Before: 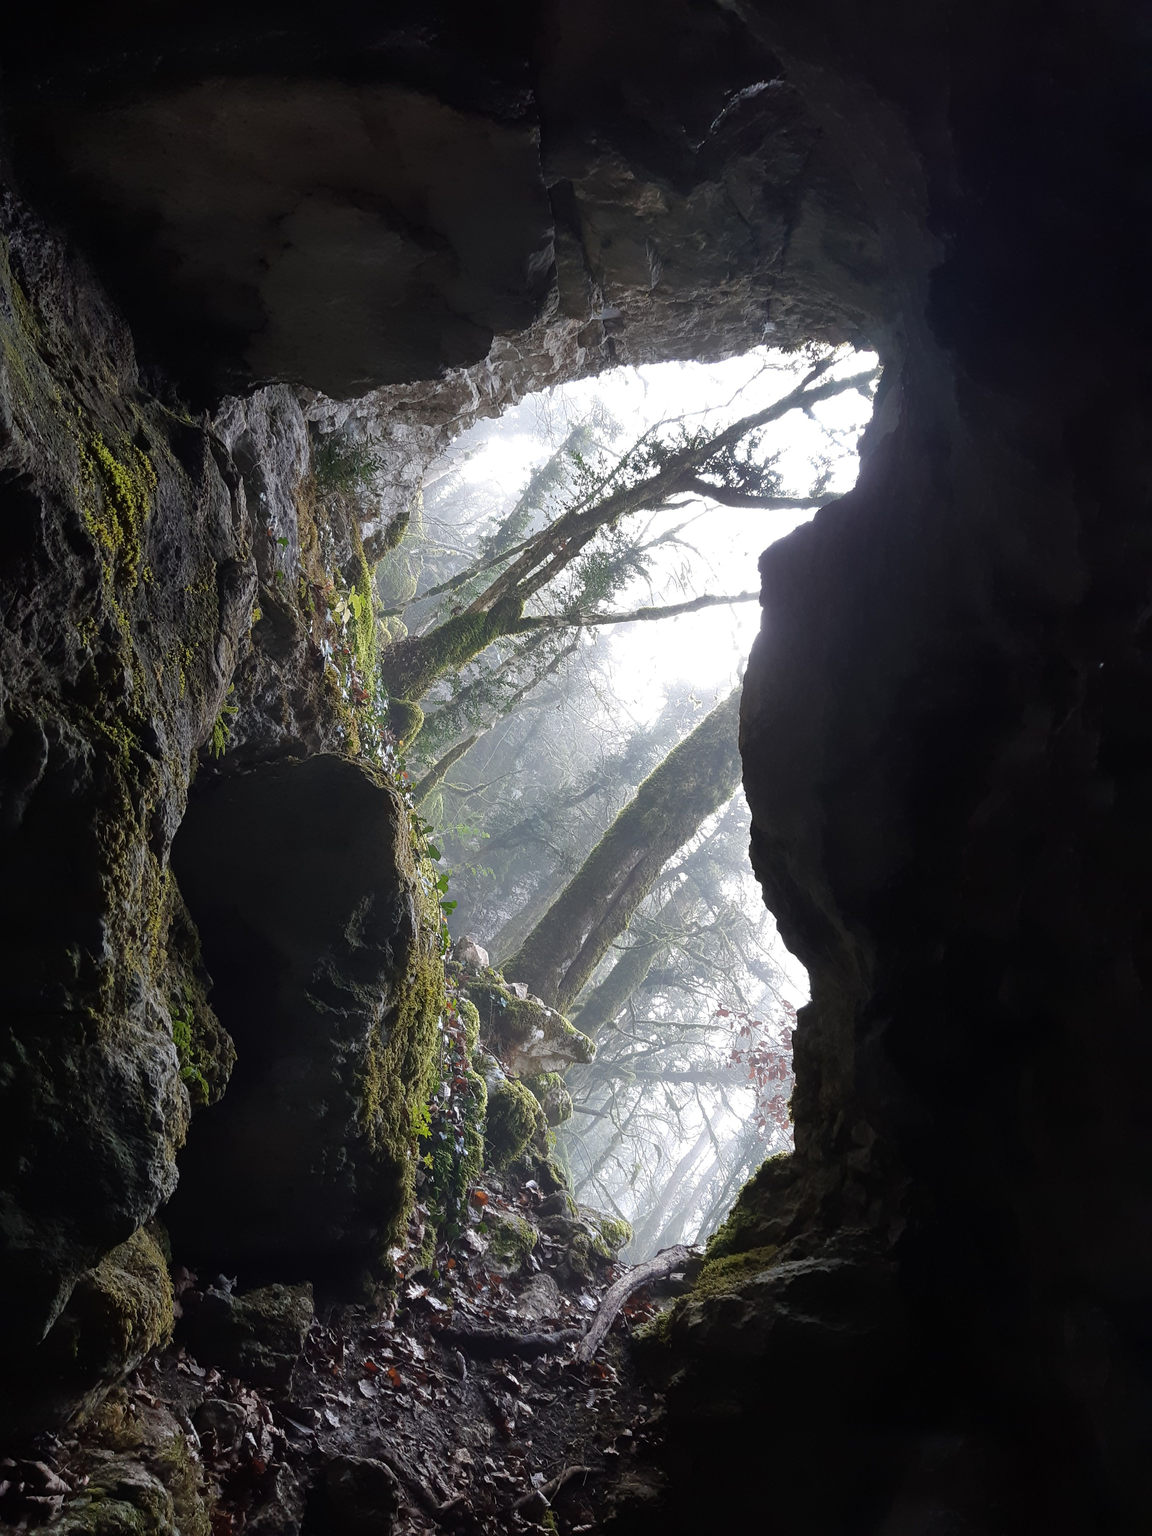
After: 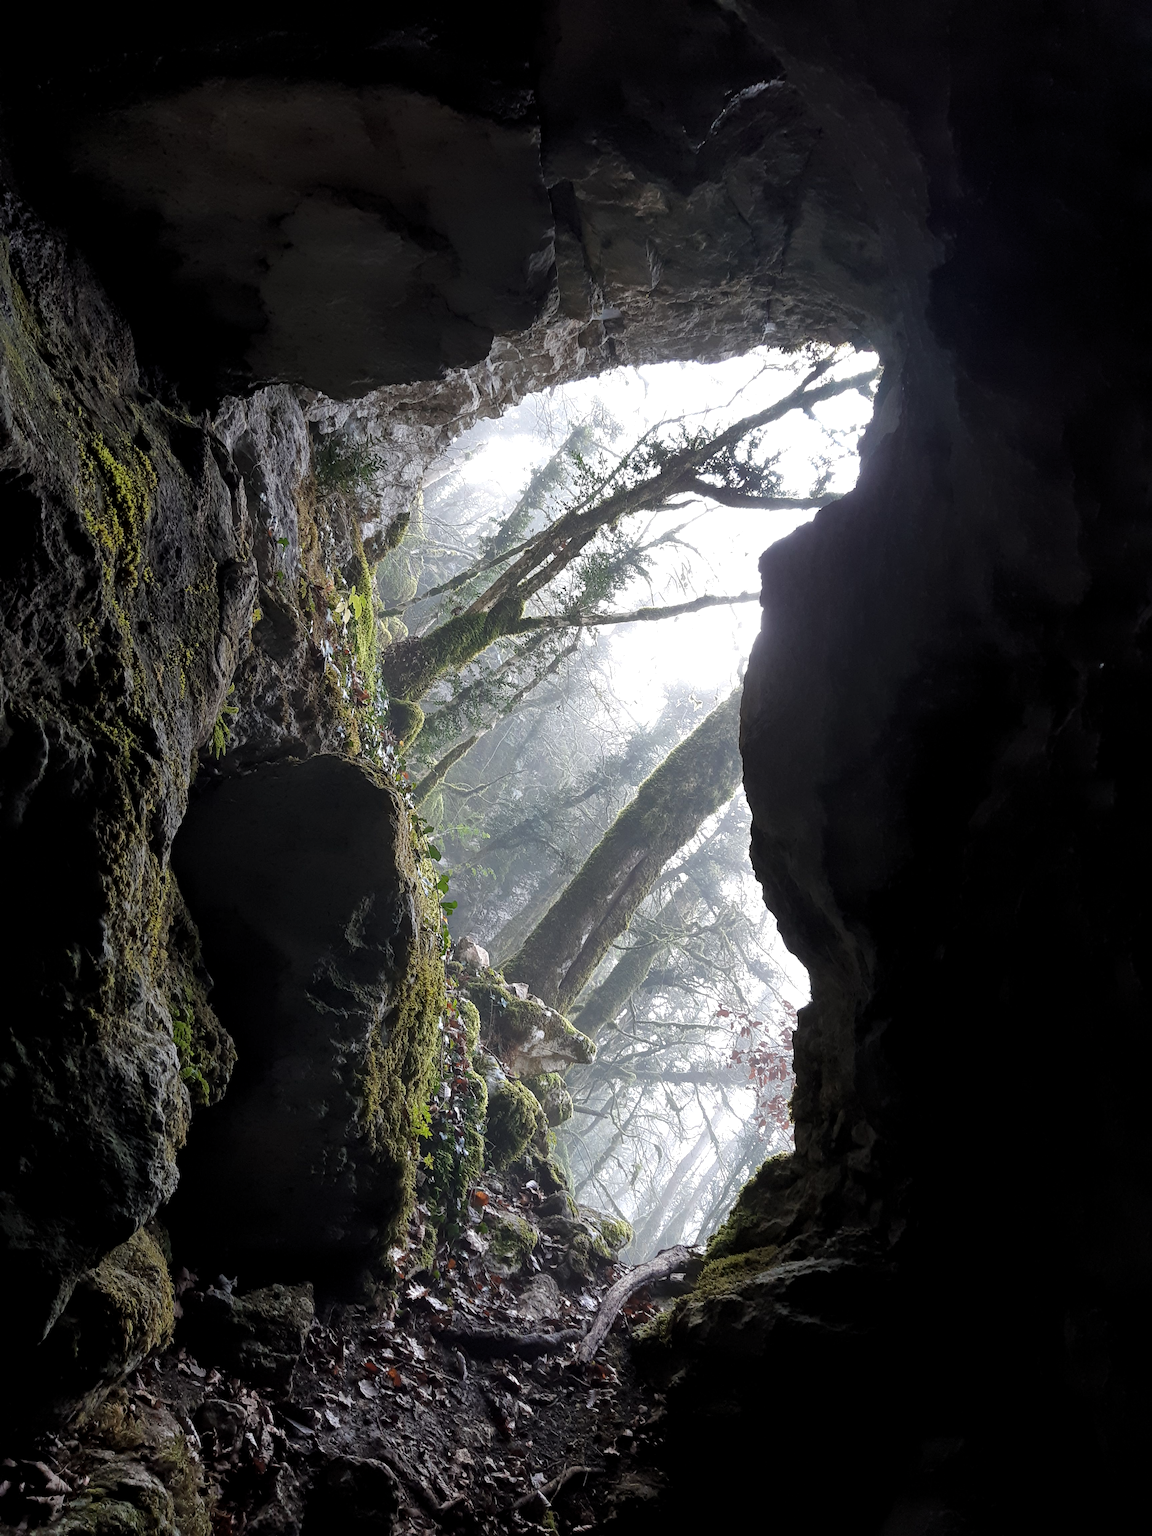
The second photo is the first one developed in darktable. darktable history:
levels: levels [0.026, 0.507, 0.987]
local contrast: mode bilateral grid, contrast 20, coarseness 50, detail 119%, midtone range 0.2
